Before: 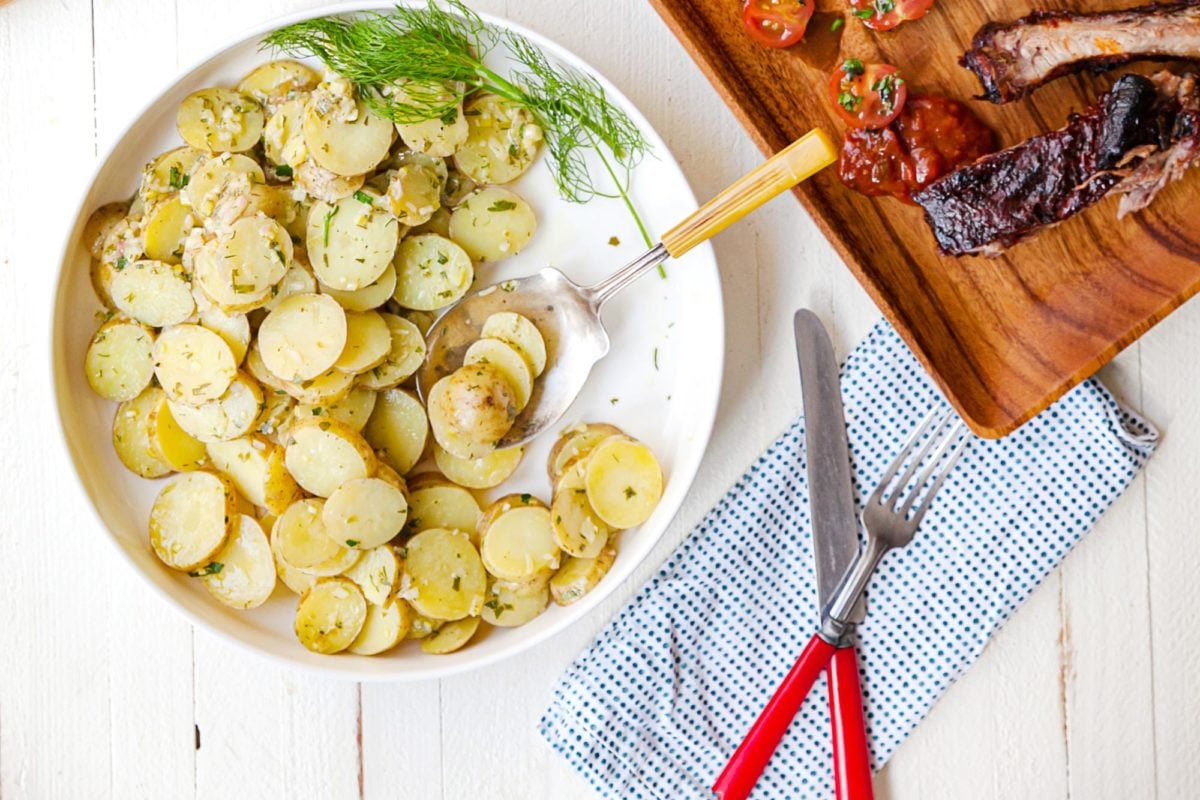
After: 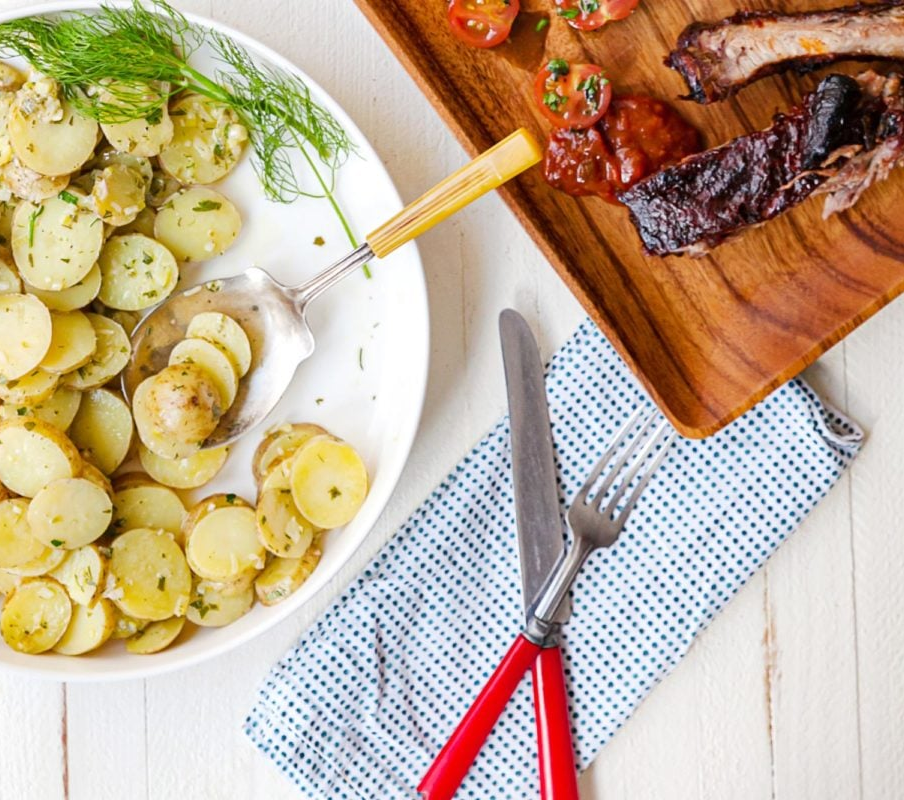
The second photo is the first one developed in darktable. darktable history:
crop and rotate: left 24.6%
rgb levels: preserve colors max RGB
